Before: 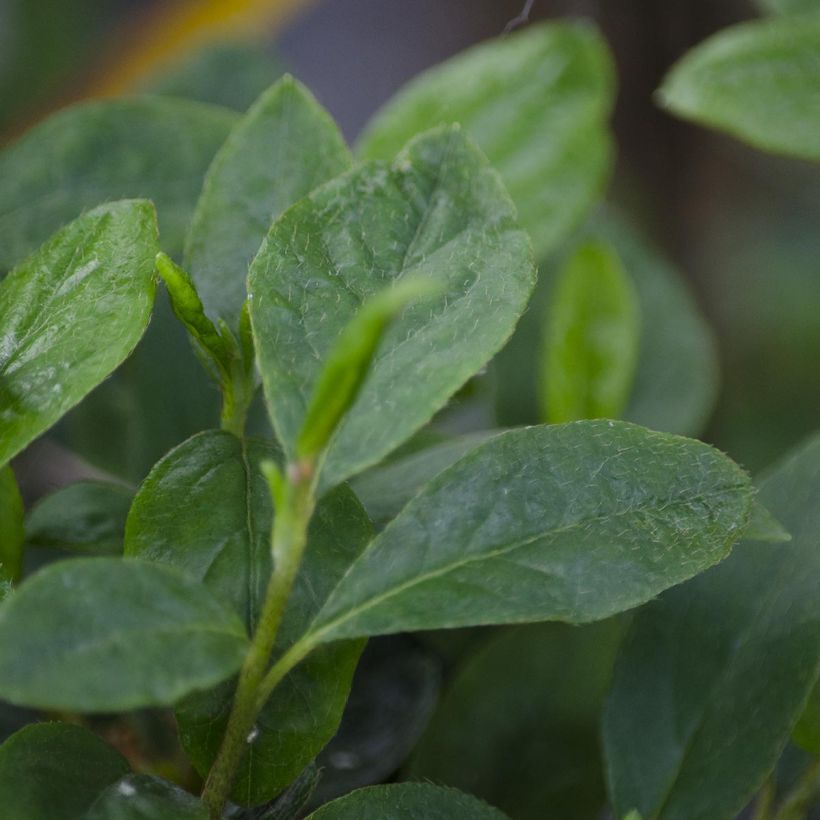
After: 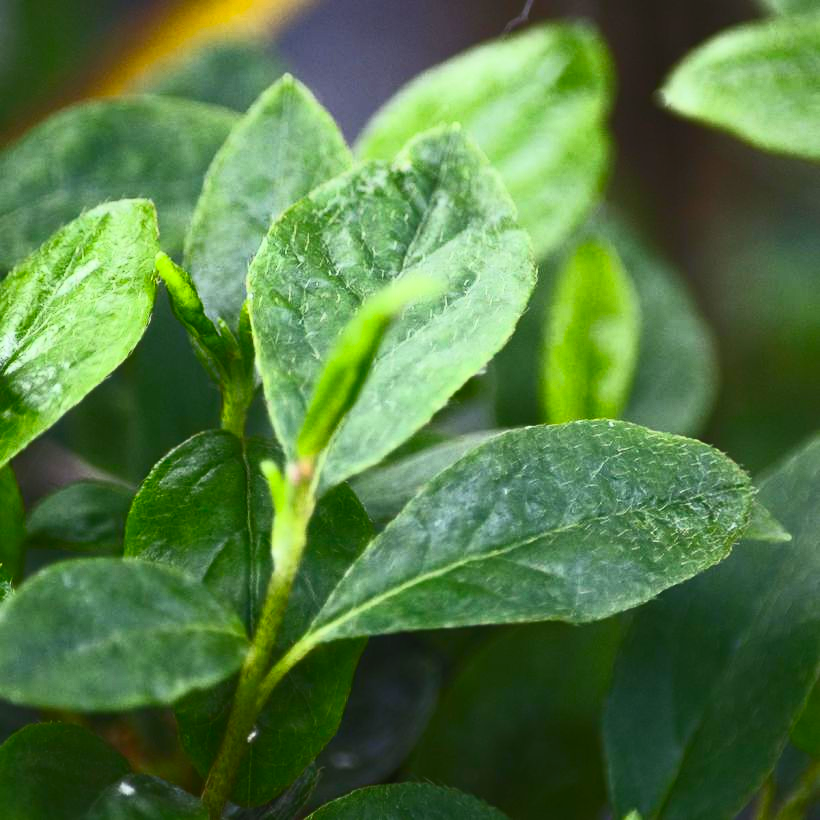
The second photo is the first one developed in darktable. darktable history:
contrast brightness saturation: contrast 0.826, brightness 0.585, saturation 0.61
